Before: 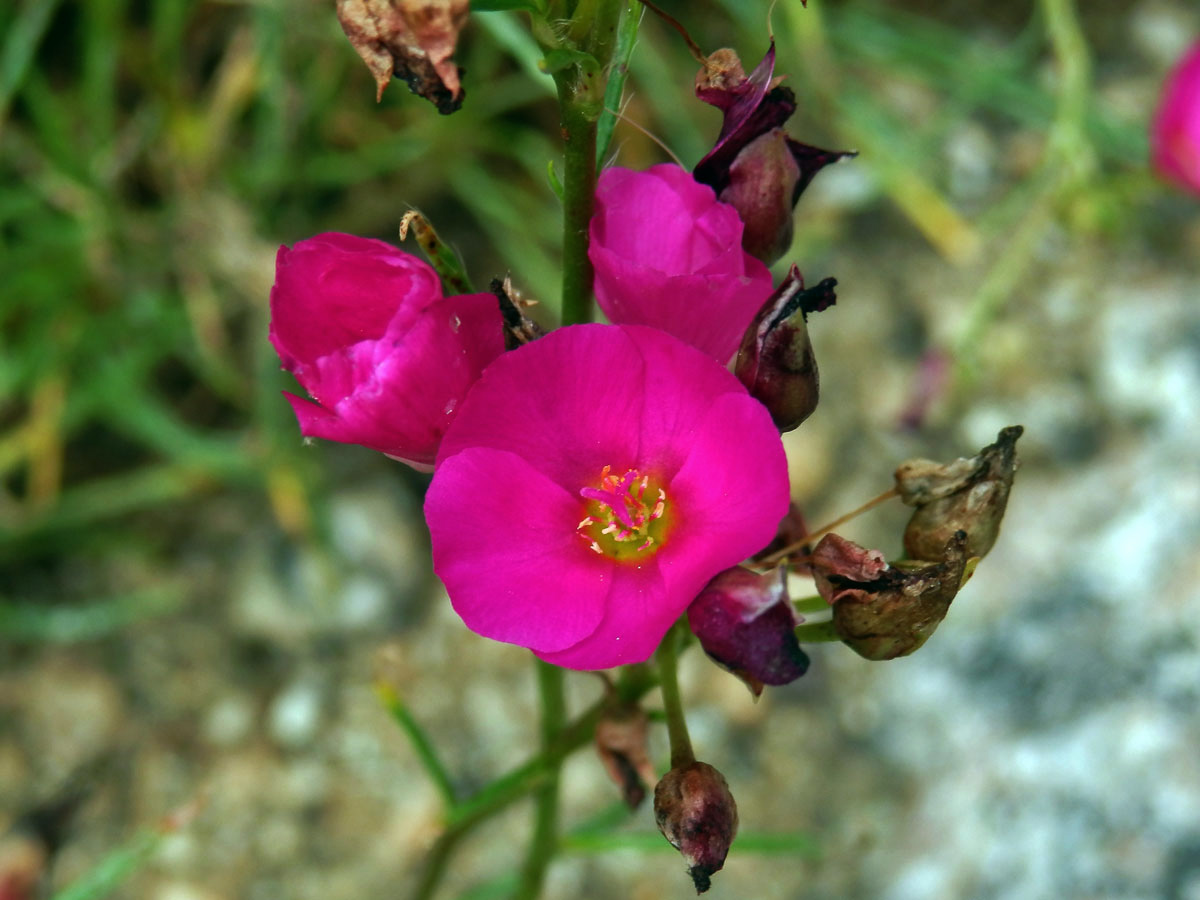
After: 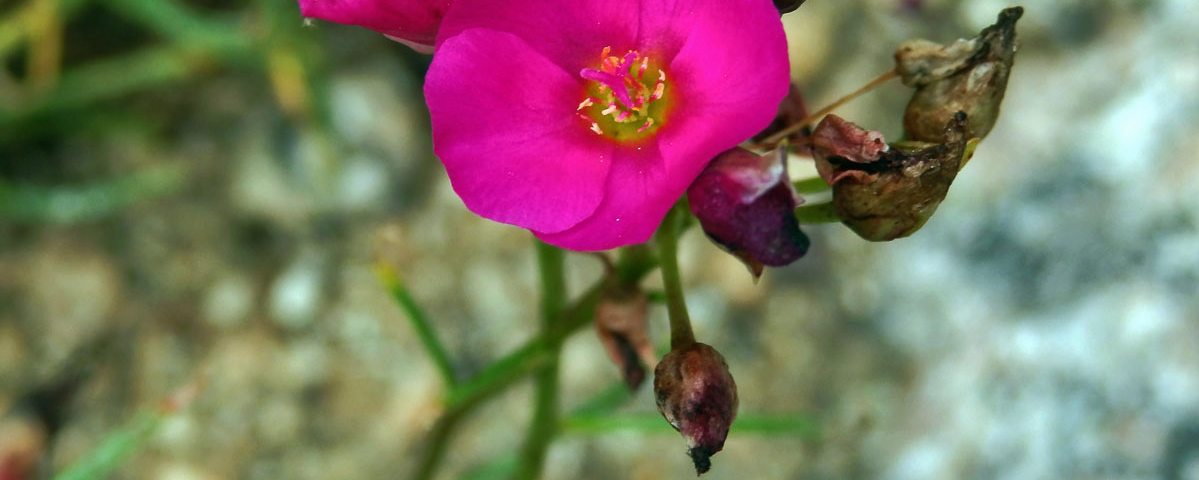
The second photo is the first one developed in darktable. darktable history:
exposure: exposure -0.012 EV, compensate highlight preservation false
tone curve: curves: ch0 [(0, 0) (0.003, 0.003) (0.011, 0.011) (0.025, 0.025) (0.044, 0.044) (0.069, 0.068) (0.1, 0.099) (0.136, 0.134) (0.177, 0.175) (0.224, 0.222) (0.277, 0.274) (0.335, 0.331) (0.399, 0.395) (0.468, 0.463) (0.543, 0.554) (0.623, 0.632) (0.709, 0.716) (0.801, 0.805) (0.898, 0.9) (1, 1)], color space Lab, independent channels, preserve colors none
crop and rotate: top 46.647%, right 0.019%
